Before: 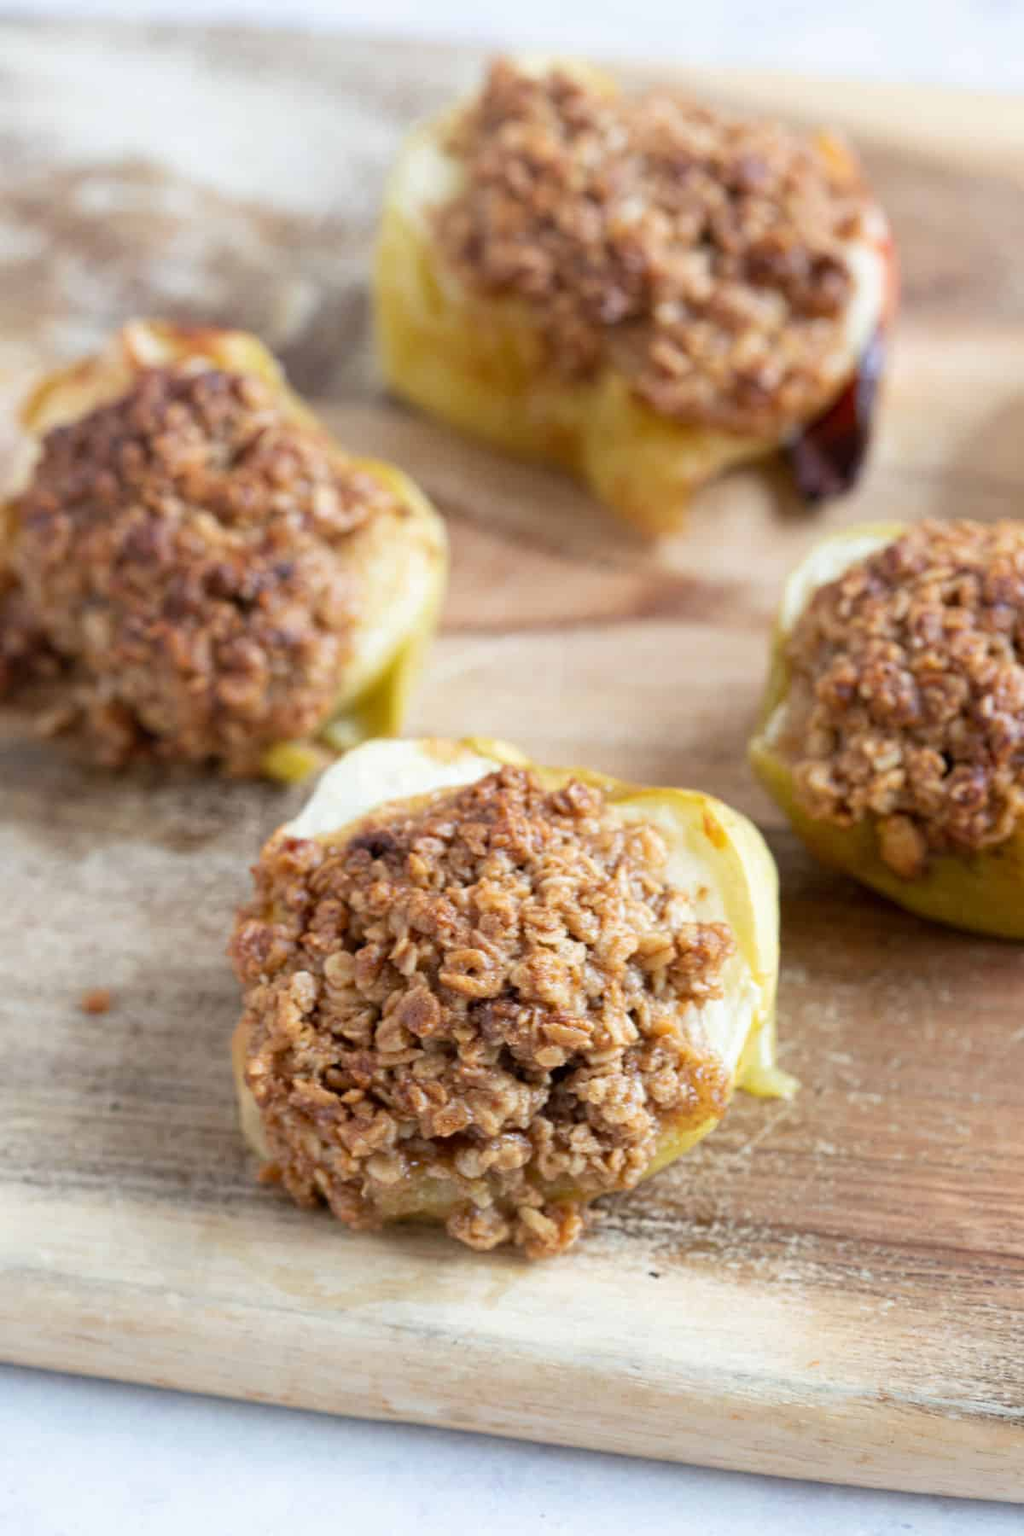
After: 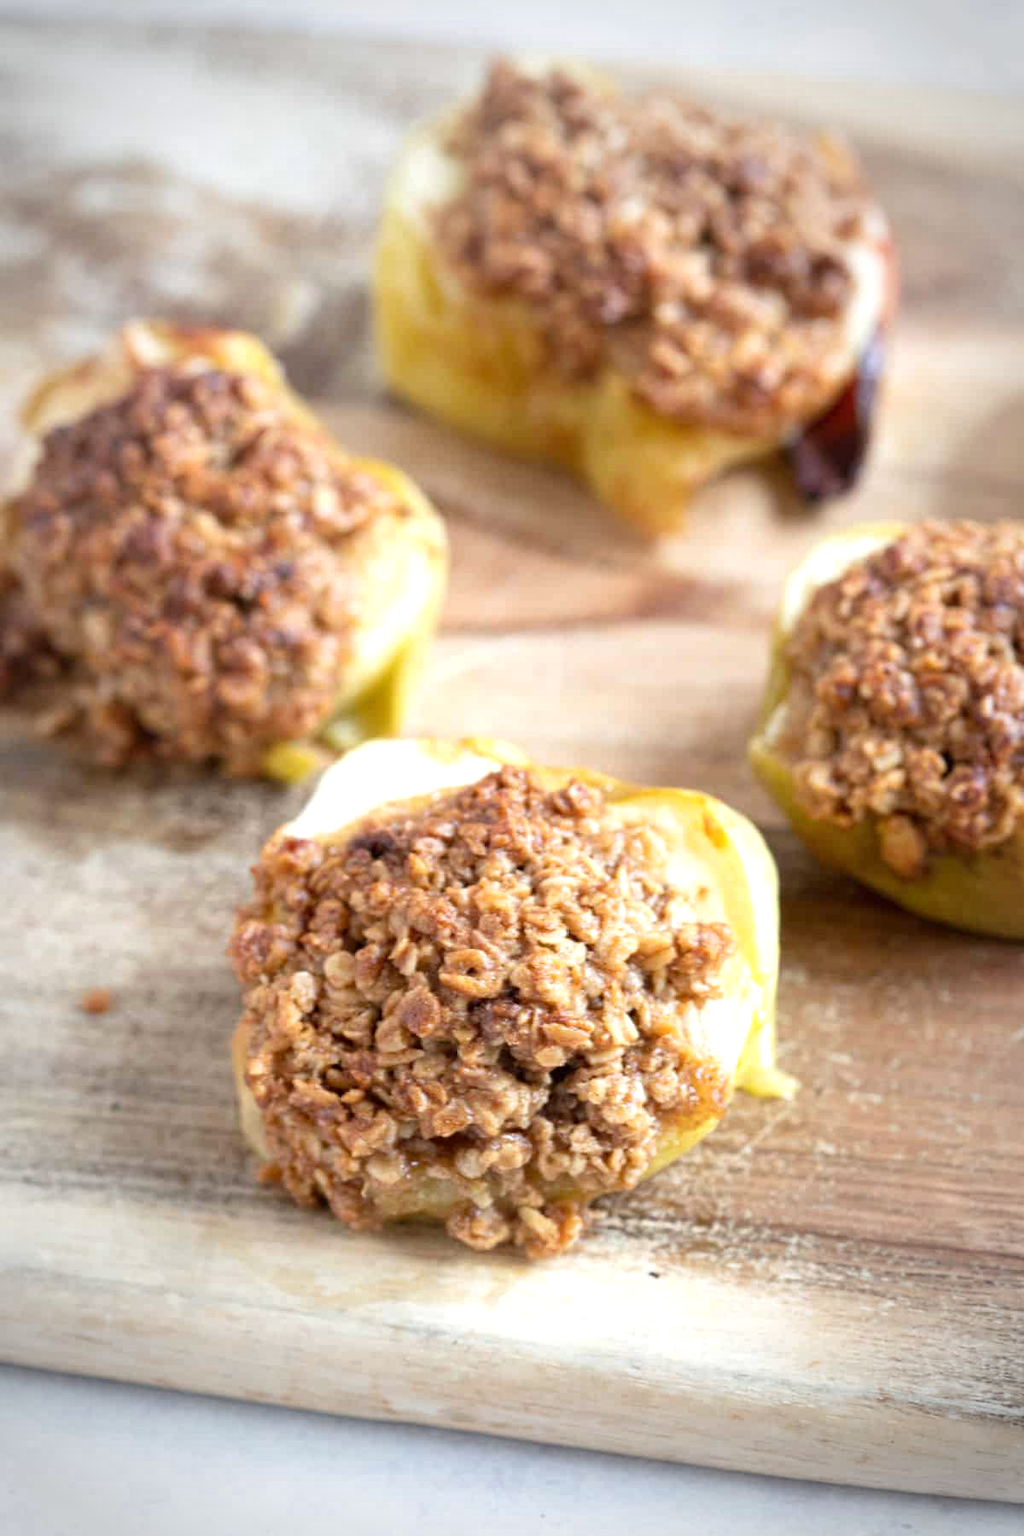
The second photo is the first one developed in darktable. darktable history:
exposure: exposure 0.449 EV, compensate highlight preservation false
vignetting: fall-off start 65.61%, width/height ratio 0.883, unbound false
